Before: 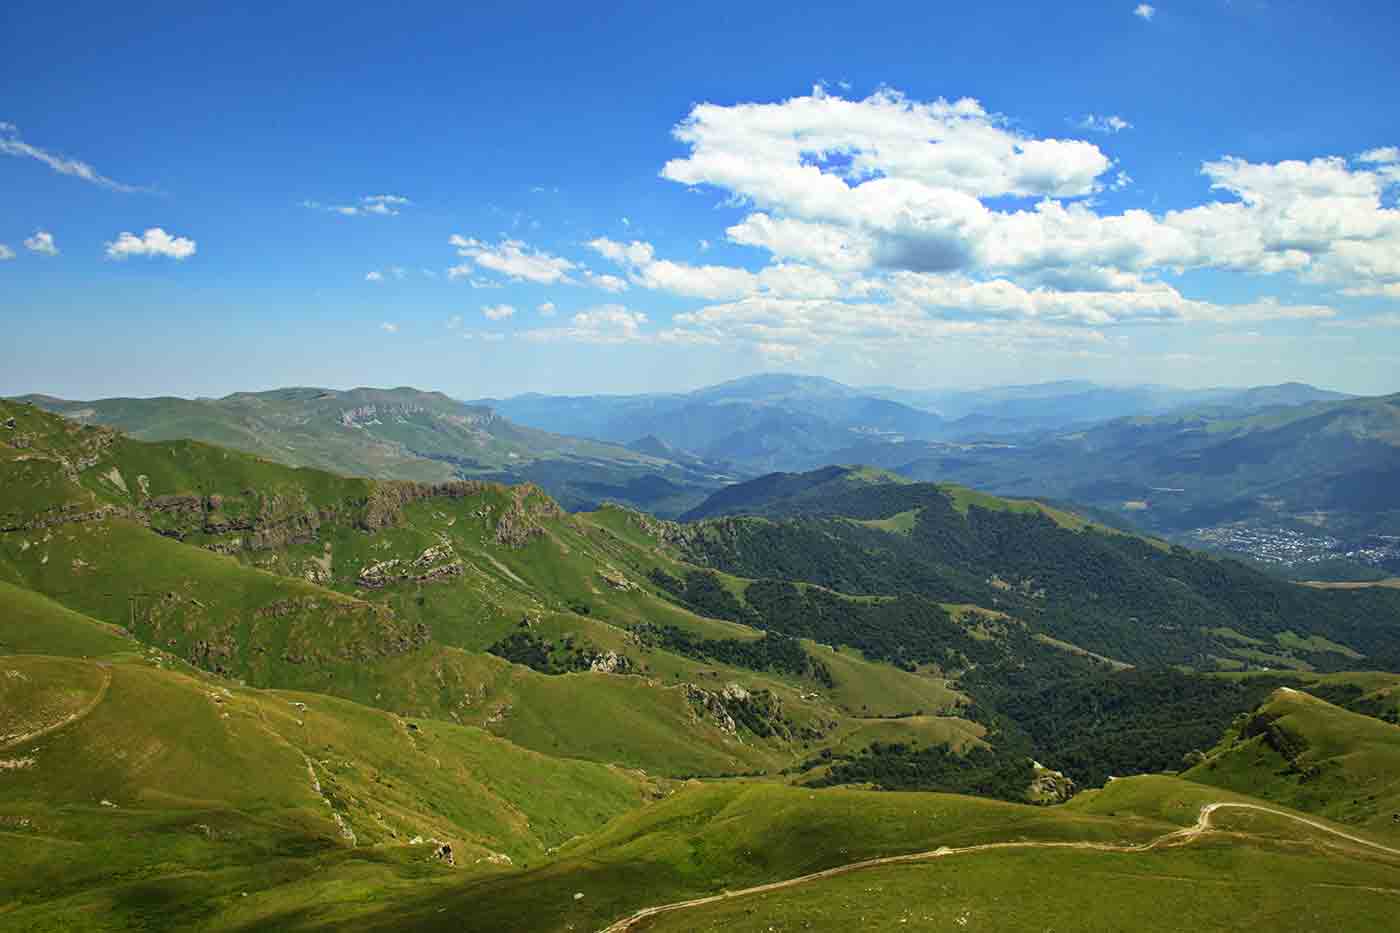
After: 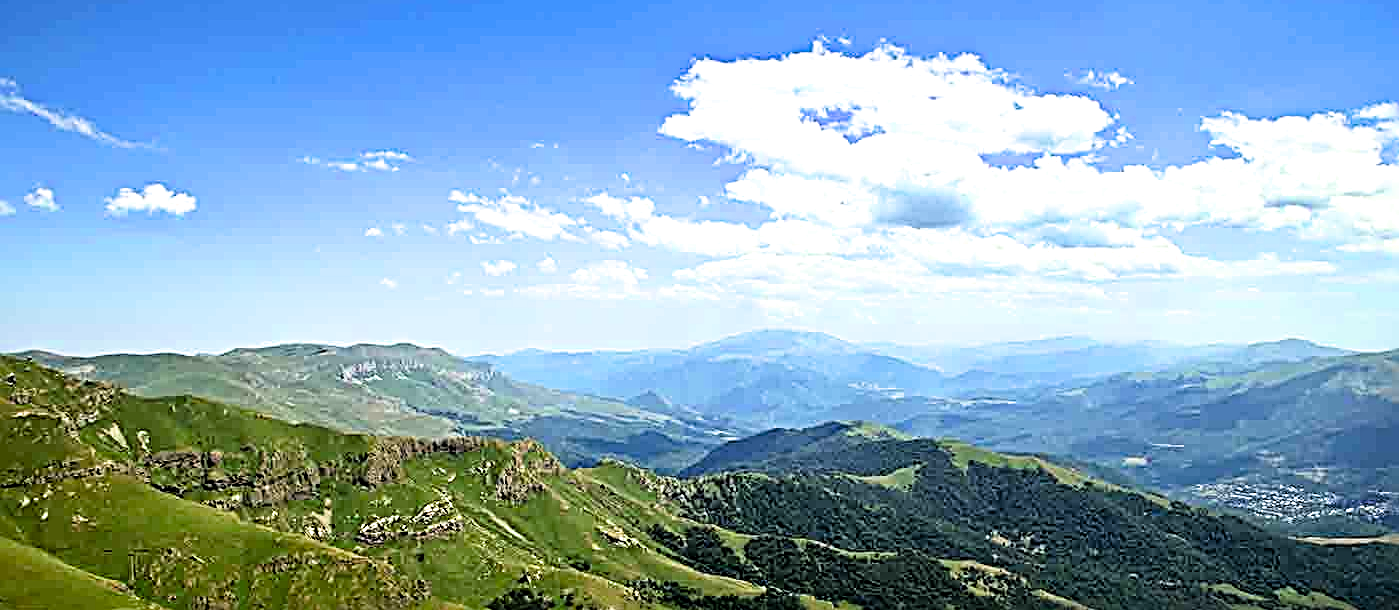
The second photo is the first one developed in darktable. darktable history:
exposure: black level correction 0.012, exposure 0.694 EV, compensate highlight preservation false
crop and rotate: top 4.821%, bottom 29.756%
levels: mode automatic, levels [0, 0.478, 1]
sharpen: radius 3.741, amount 0.923
filmic rgb: middle gray luminance 8.53%, black relative exposure -6.35 EV, white relative exposure 2.72 EV, threshold 2.98 EV, target black luminance 0%, hardness 4.75, latitude 73.47%, contrast 1.332, shadows ↔ highlights balance 9.74%, enable highlight reconstruction true
